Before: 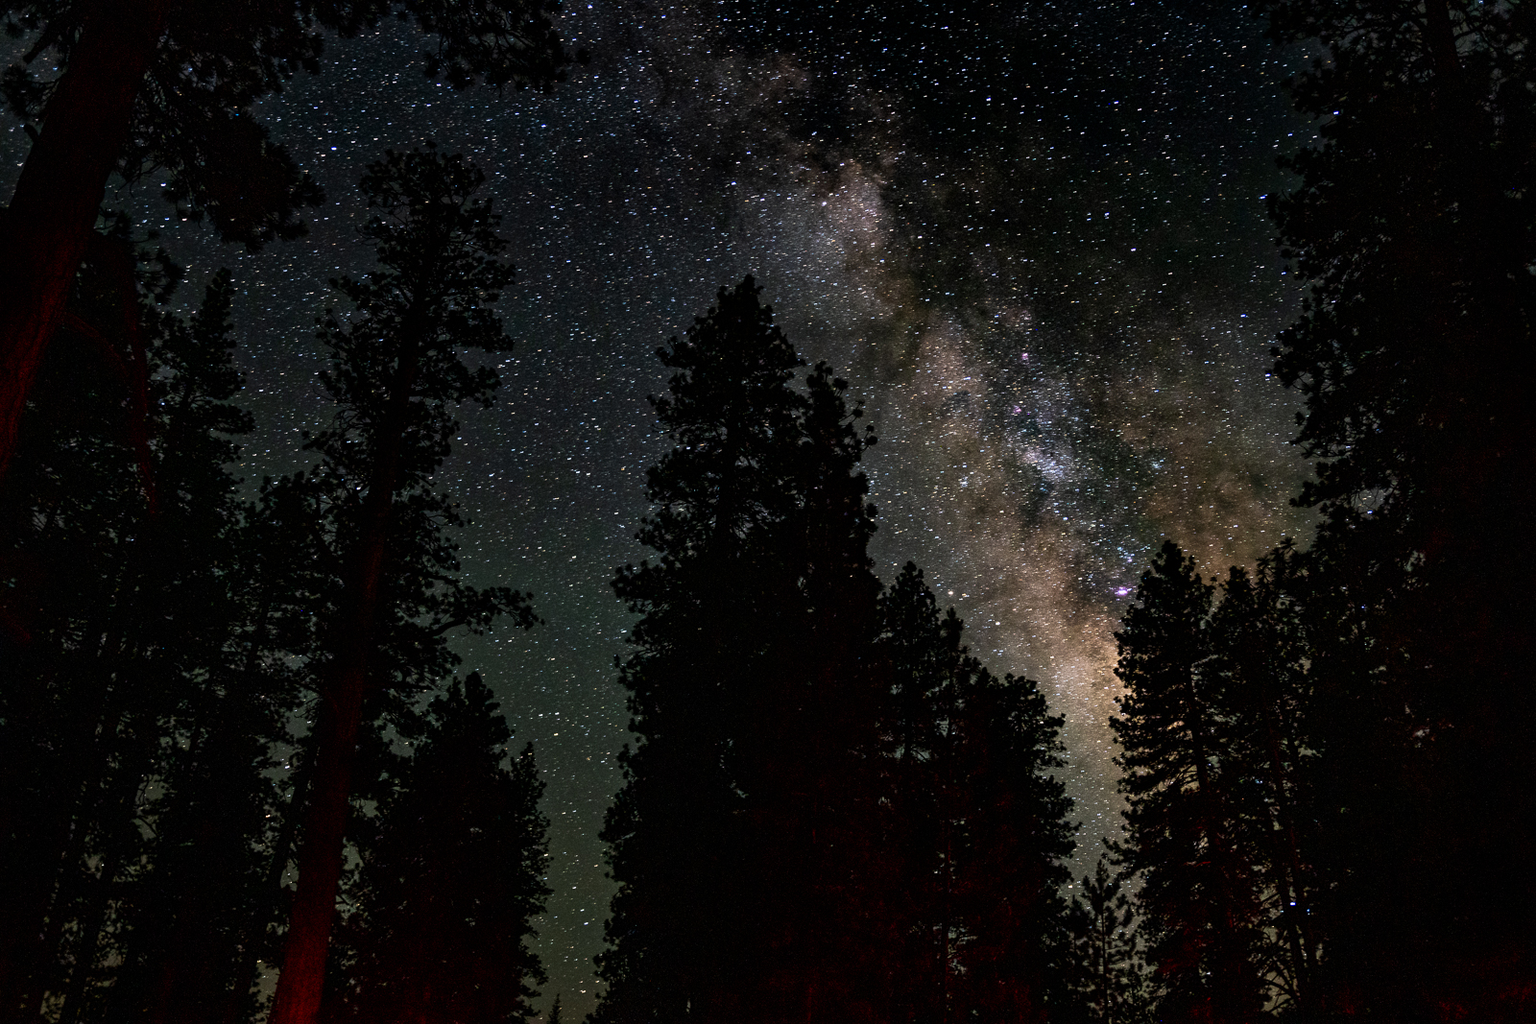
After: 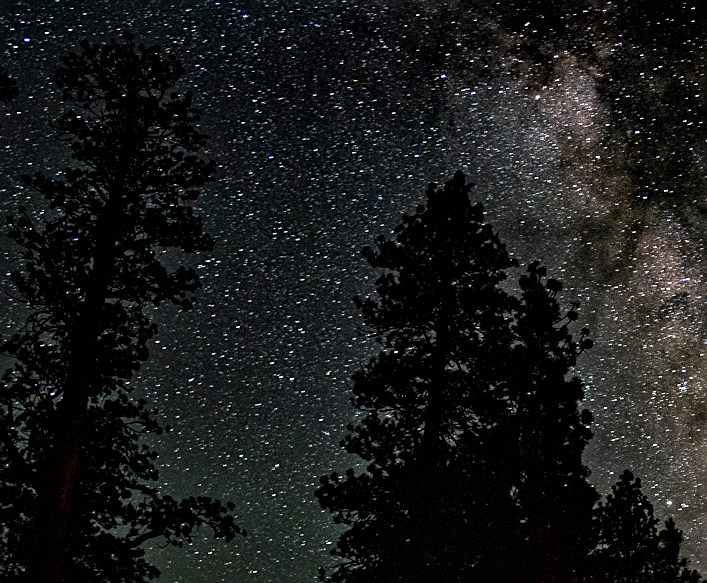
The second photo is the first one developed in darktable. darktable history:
sharpen: on, module defaults
crop: left 20.097%, top 10.827%, right 35.686%, bottom 34.498%
local contrast: mode bilateral grid, contrast 20, coarseness 20, detail 150%, midtone range 0.2
